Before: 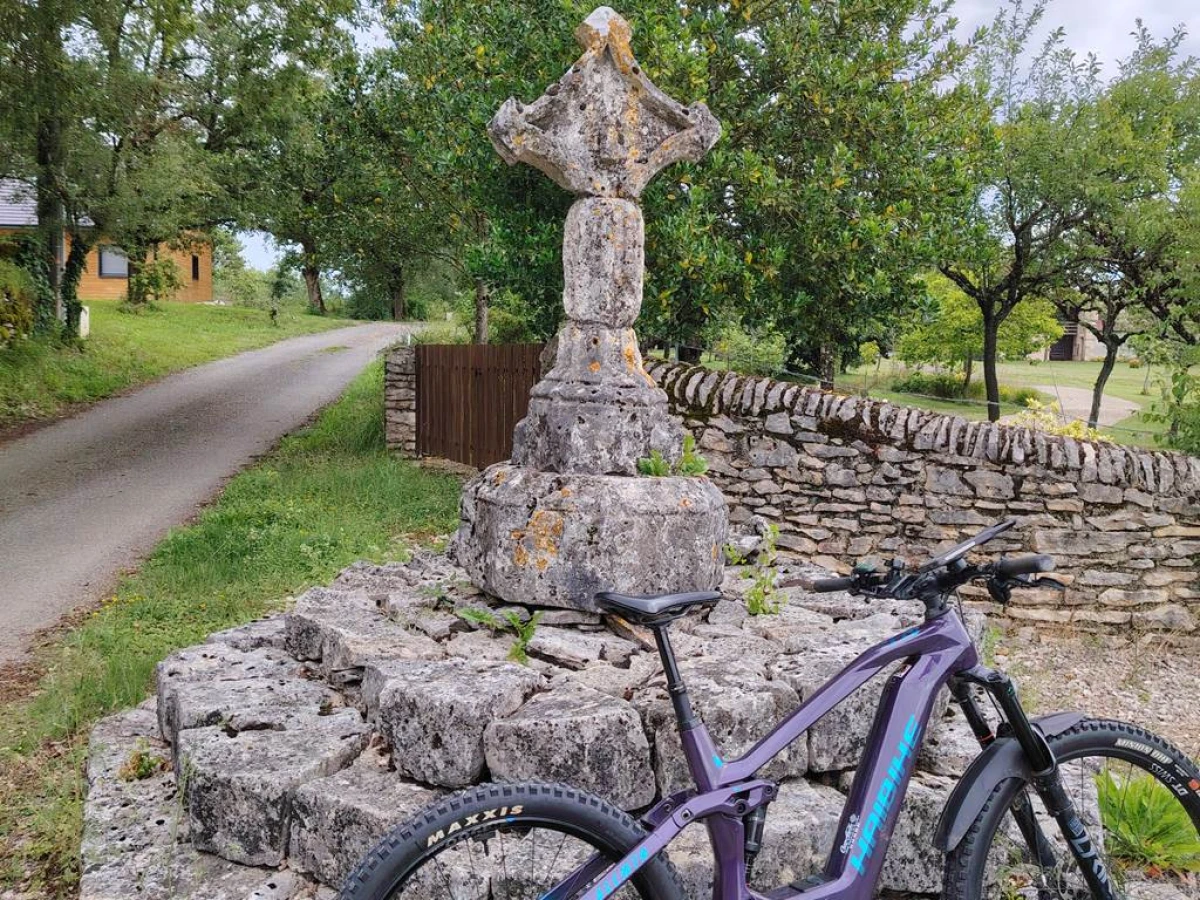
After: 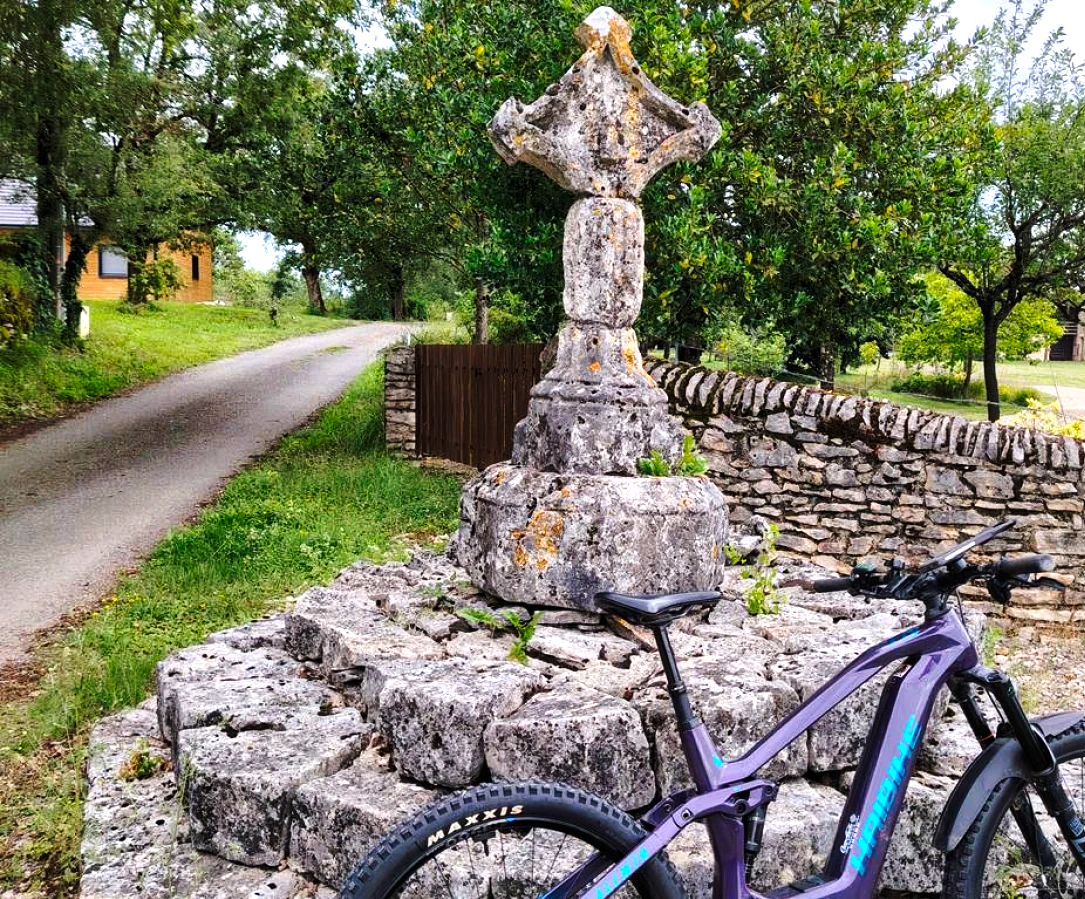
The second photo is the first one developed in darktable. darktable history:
tone curve: curves: ch0 [(0, 0) (0.003, 0.006) (0.011, 0.007) (0.025, 0.01) (0.044, 0.015) (0.069, 0.023) (0.1, 0.031) (0.136, 0.045) (0.177, 0.066) (0.224, 0.098) (0.277, 0.139) (0.335, 0.194) (0.399, 0.254) (0.468, 0.346) (0.543, 0.45) (0.623, 0.56) (0.709, 0.667) (0.801, 0.78) (0.898, 0.891) (1, 1)], preserve colors none
local contrast: mode bilateral grid, contrast 20, coarseness 50, detail 132%, midtone range 0.2
crop: right 9.509%, bottom 0.031%
exposure: black level correction -0.002, exposure 0.54 EV, compensate highlight preservation false
